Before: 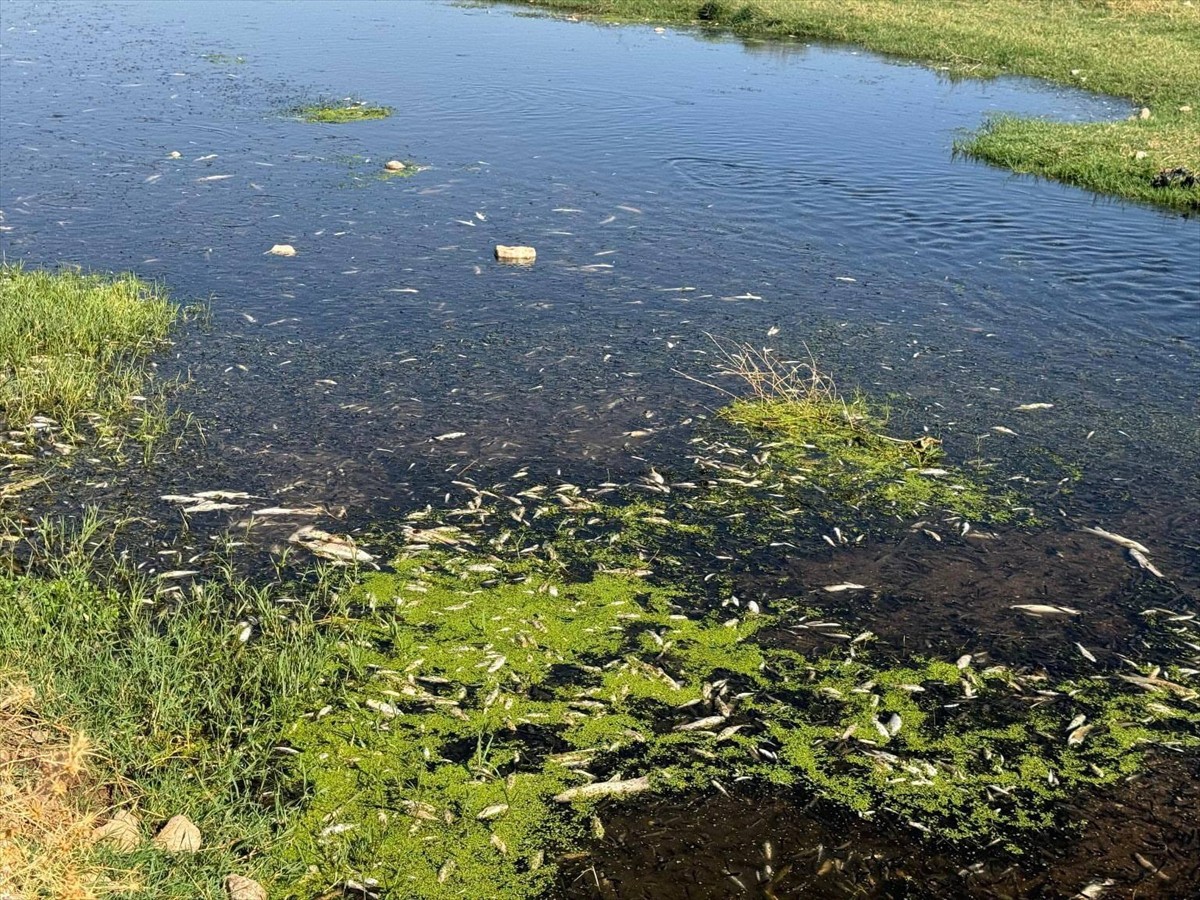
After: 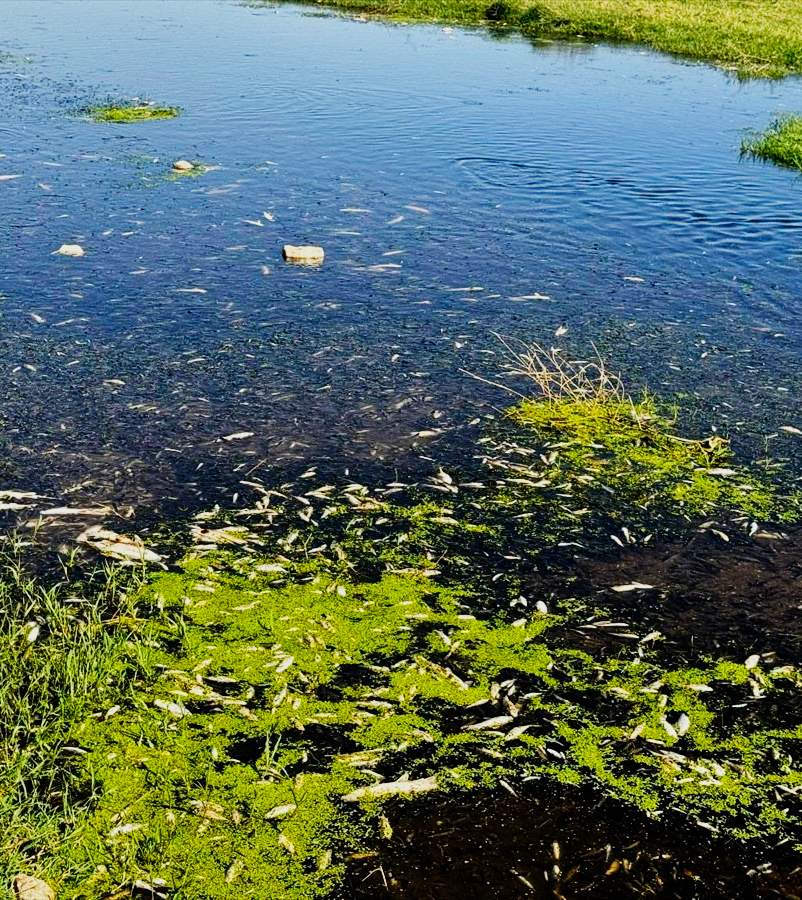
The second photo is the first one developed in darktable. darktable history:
shadows and highlights: shadows 32.83, highlights -47.7, soften with gaussian
crop and rotate: left 17.732%, right 15.423%
sigmoid: contrast 2, skew -0.2, preserve hue 0%, red attenuation 0.1, red rotation 0.035, green attenuation 0.1, green rotation -0.017, blue attenuation 0.15, blue rotation -0.052, base primaries Rec2020
color balance rgb: perceptual saturation grading › global saturation 30%, global vibrance 10%
